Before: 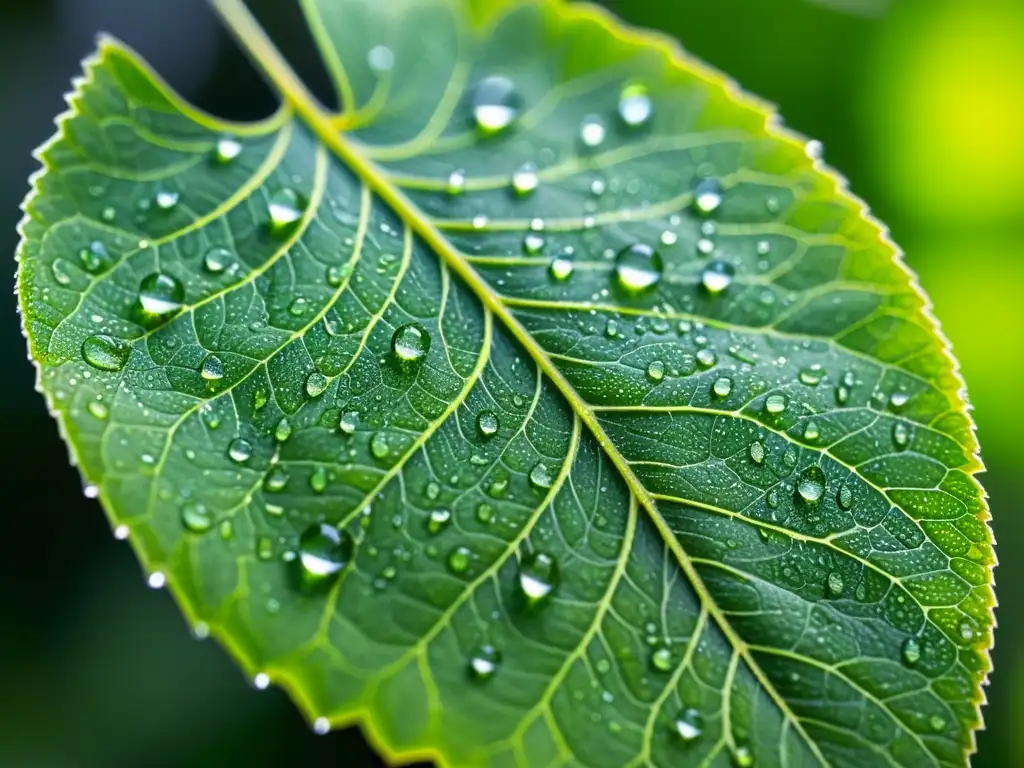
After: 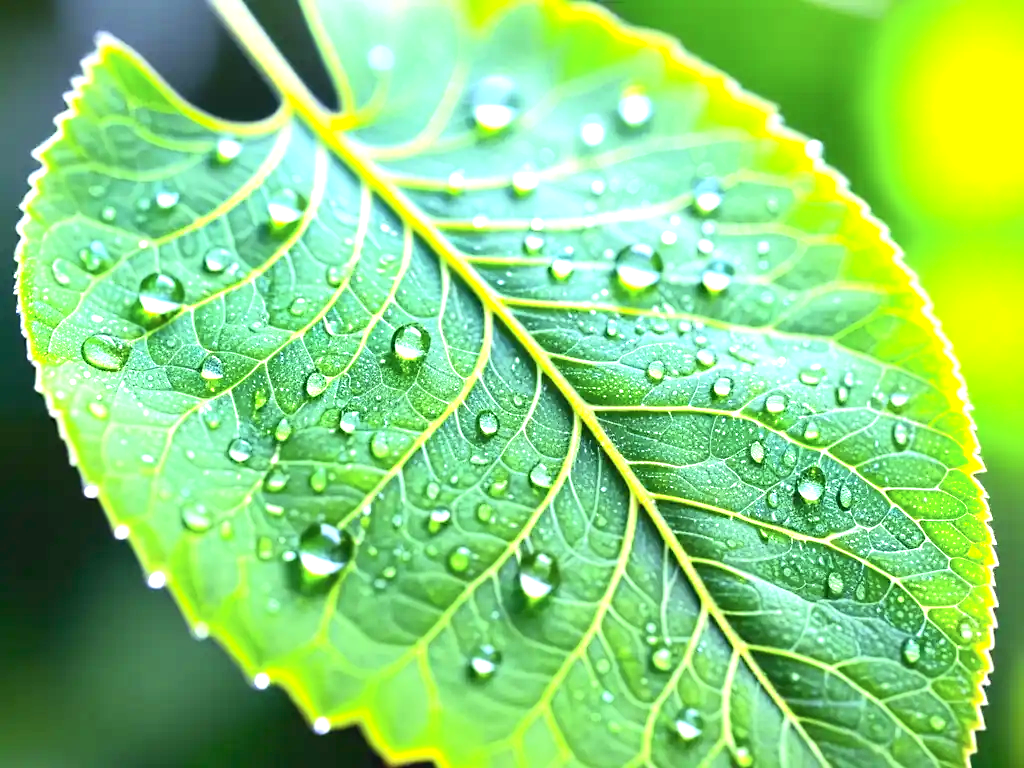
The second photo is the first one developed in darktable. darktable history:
exposure: black level correction 0, exposure 1.515 EV, compensate highlight preservation false
sharpen: radius 5.367, amount 0.31, threshold 26.606
tone curve: curves: ch0 [(0, 0) (0.003, 0.045) (0.011, 0.051) (0.025, 0.057) (0.044, 0.074) (0.069, 0.096) (0.1, 0.125) (0.136, 0.16) (0.177, 0.201) (0.224, 0.242) (0.277, 0.299) (0.335, 0.362) (0.399, 0.432) (0.468, 0.512) (0.543, 0.601) (0.623, 0.691) (0.709, 0.786) (0.801, 0.876) (0.898, 0.927) (1, 1)], color space Lab, independent channels, preserve colors none
